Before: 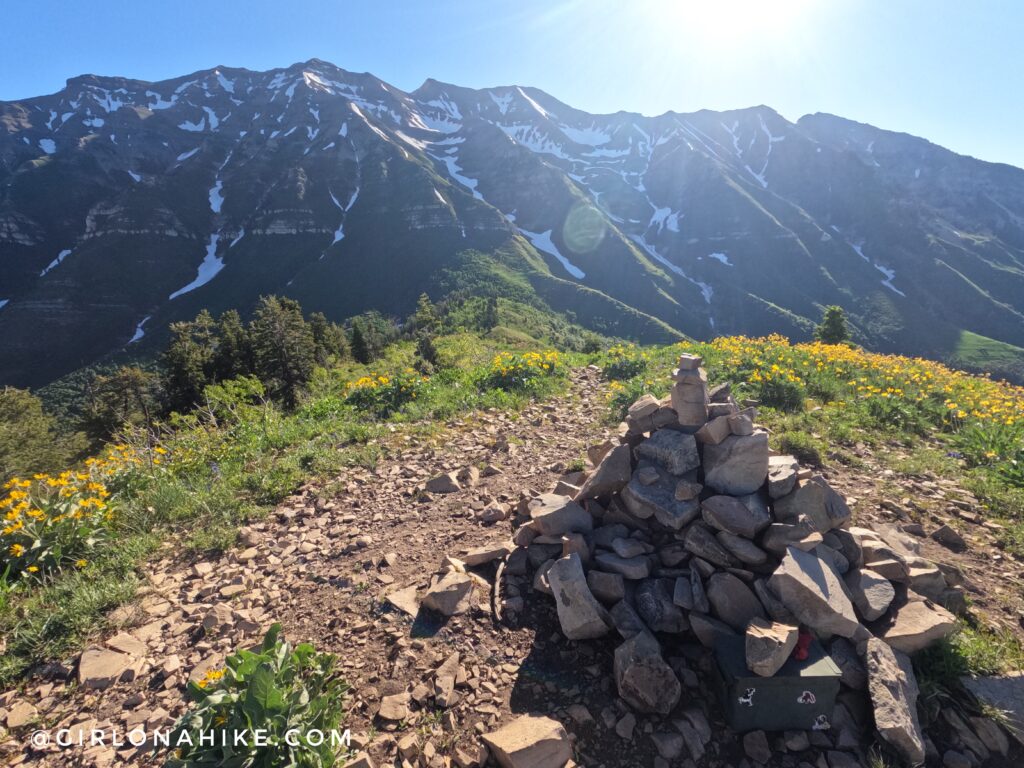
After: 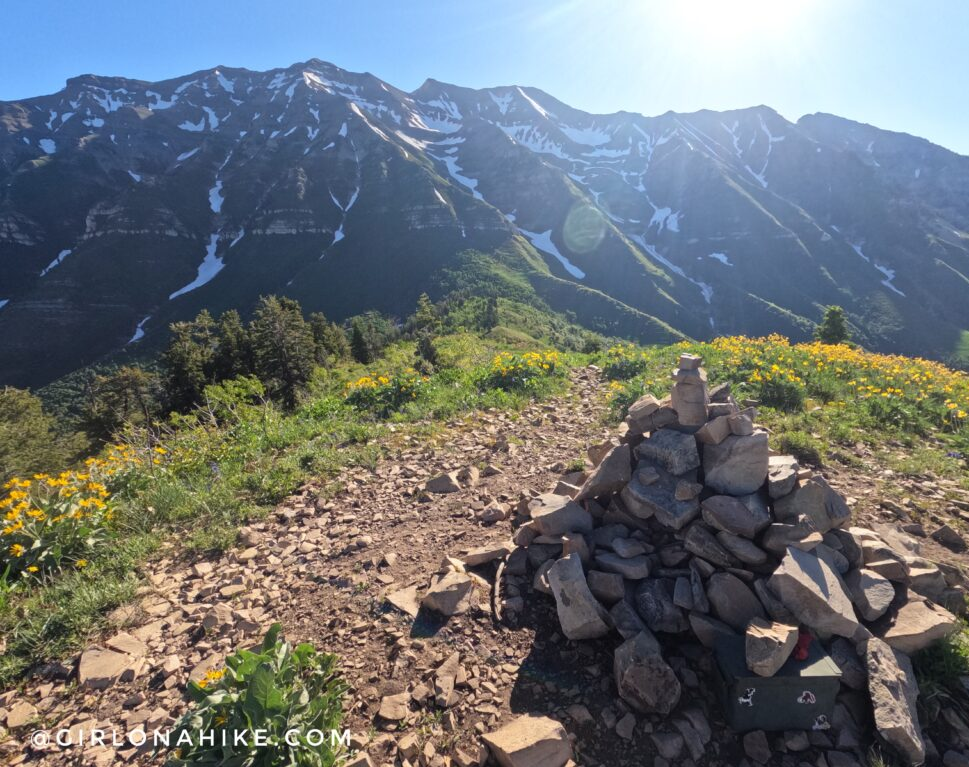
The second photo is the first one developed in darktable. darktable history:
crop and rotate: left 0%, right 5.354%
